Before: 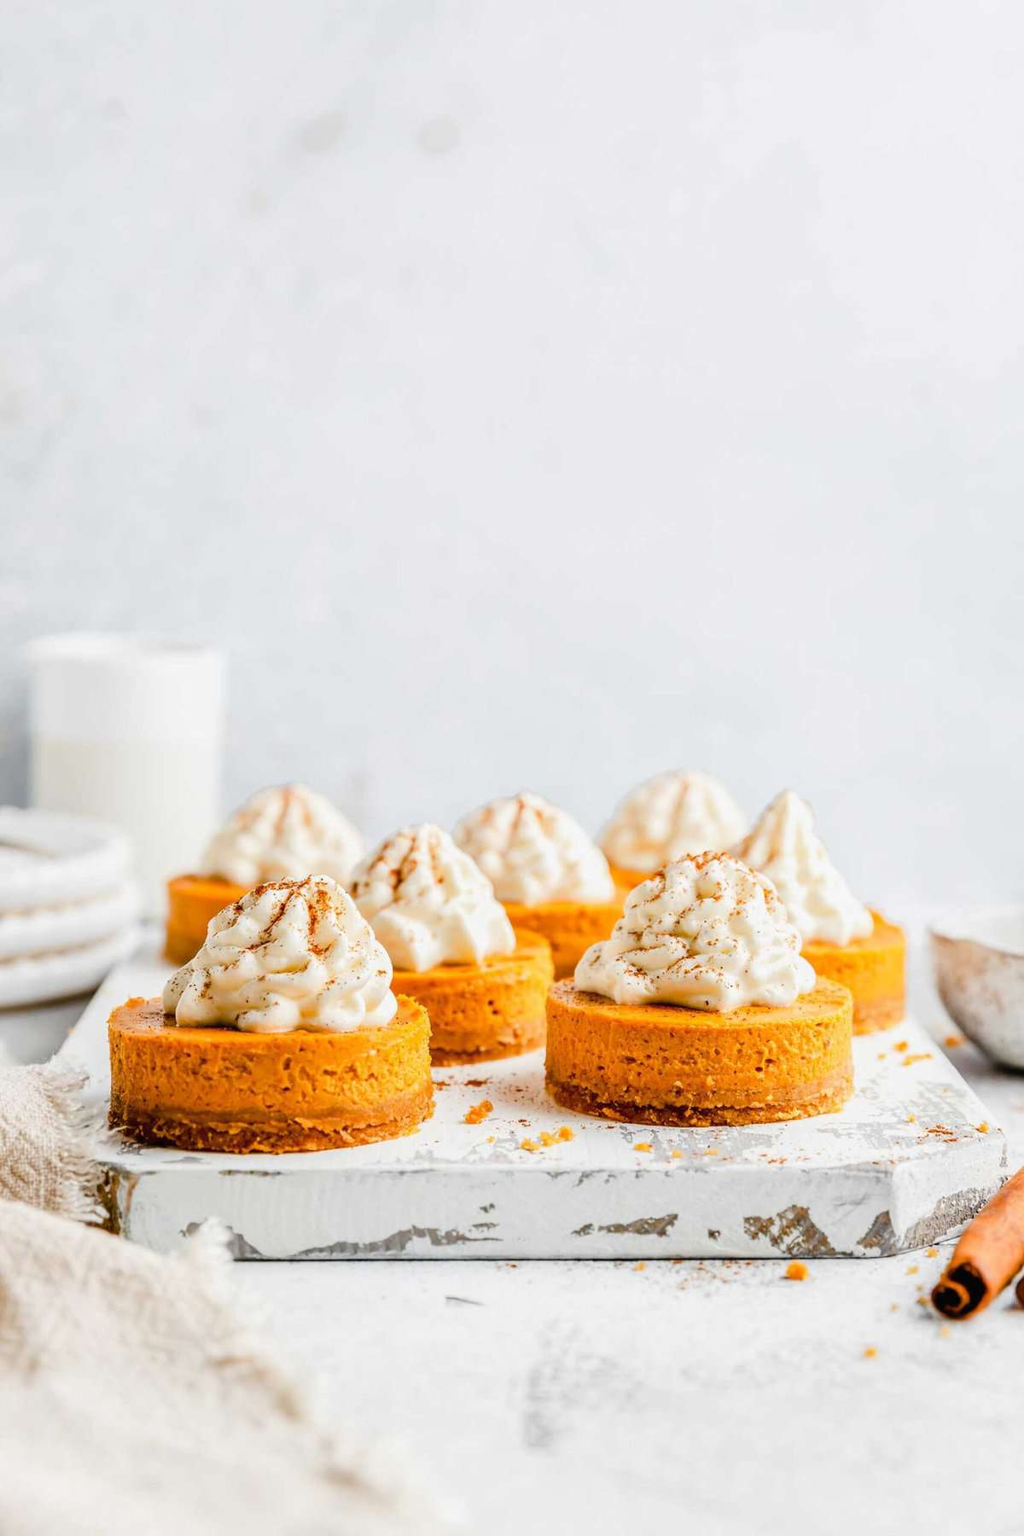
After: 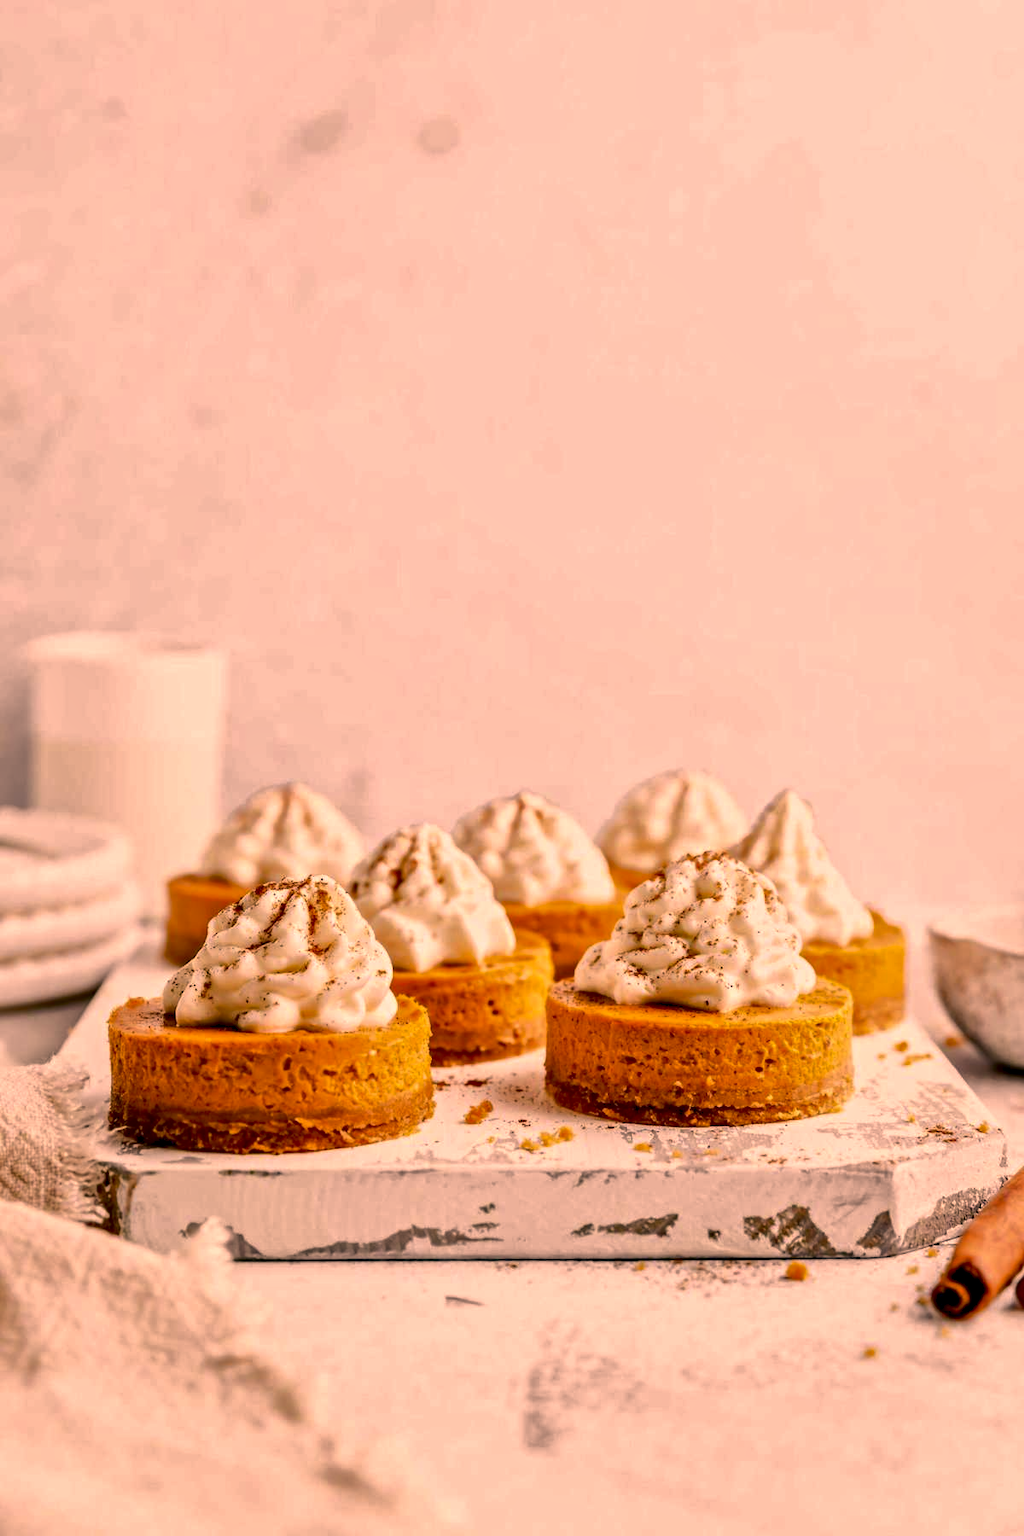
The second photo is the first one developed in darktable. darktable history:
contrast brightness saturation: contrast 0.133, brightness -0.227, saturation 0.145
shadows and highlights: on, module defaults
color correction: highlights a* 39.22, highlights b* 39.85, saturation 0.688
contrast equalizer: y [[0.5, 0.5, 0.544, 0.569, 0.5, 0.5], [0.5 ×6], [0.5 ×6], [0 ×6], [0 ×6]]
